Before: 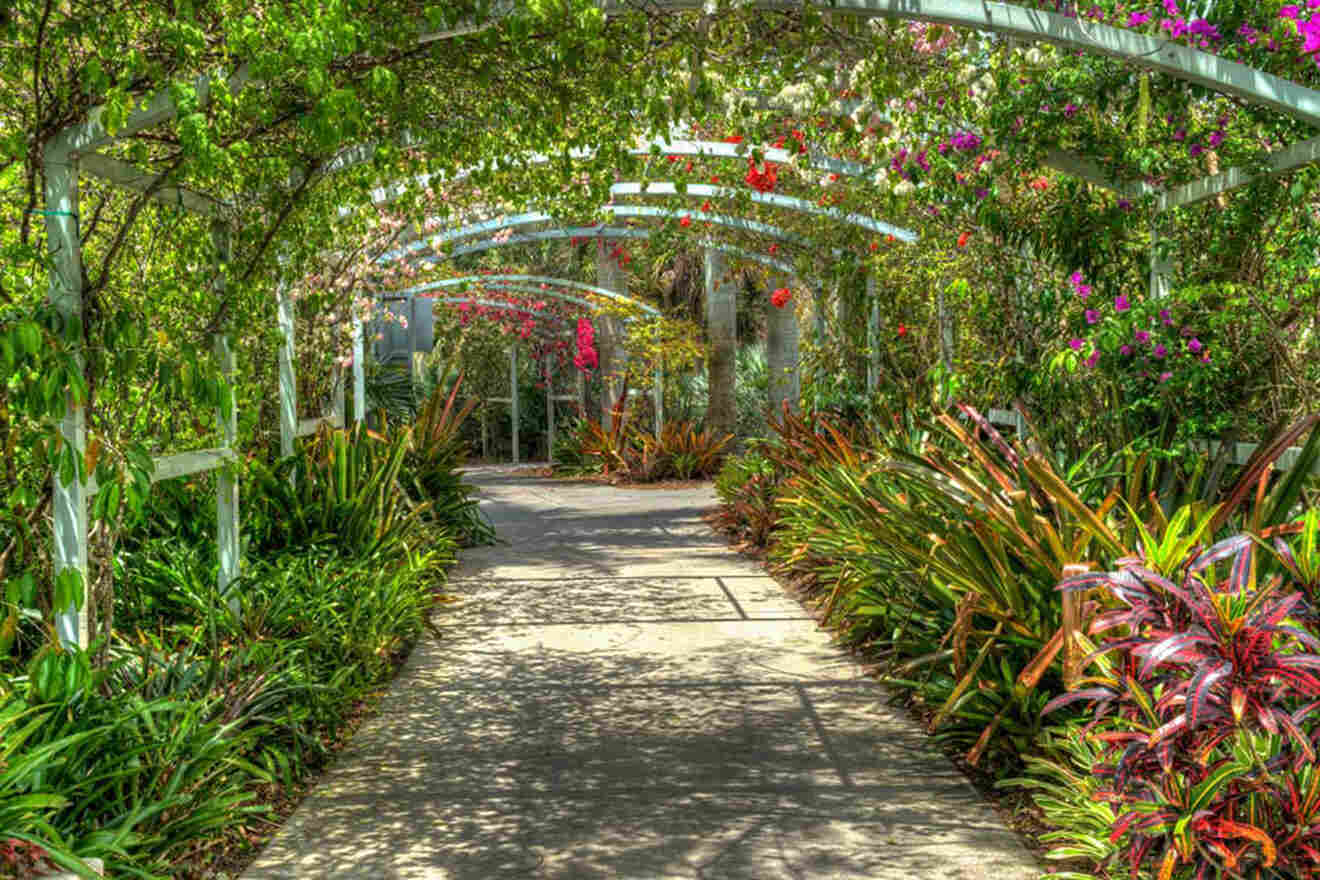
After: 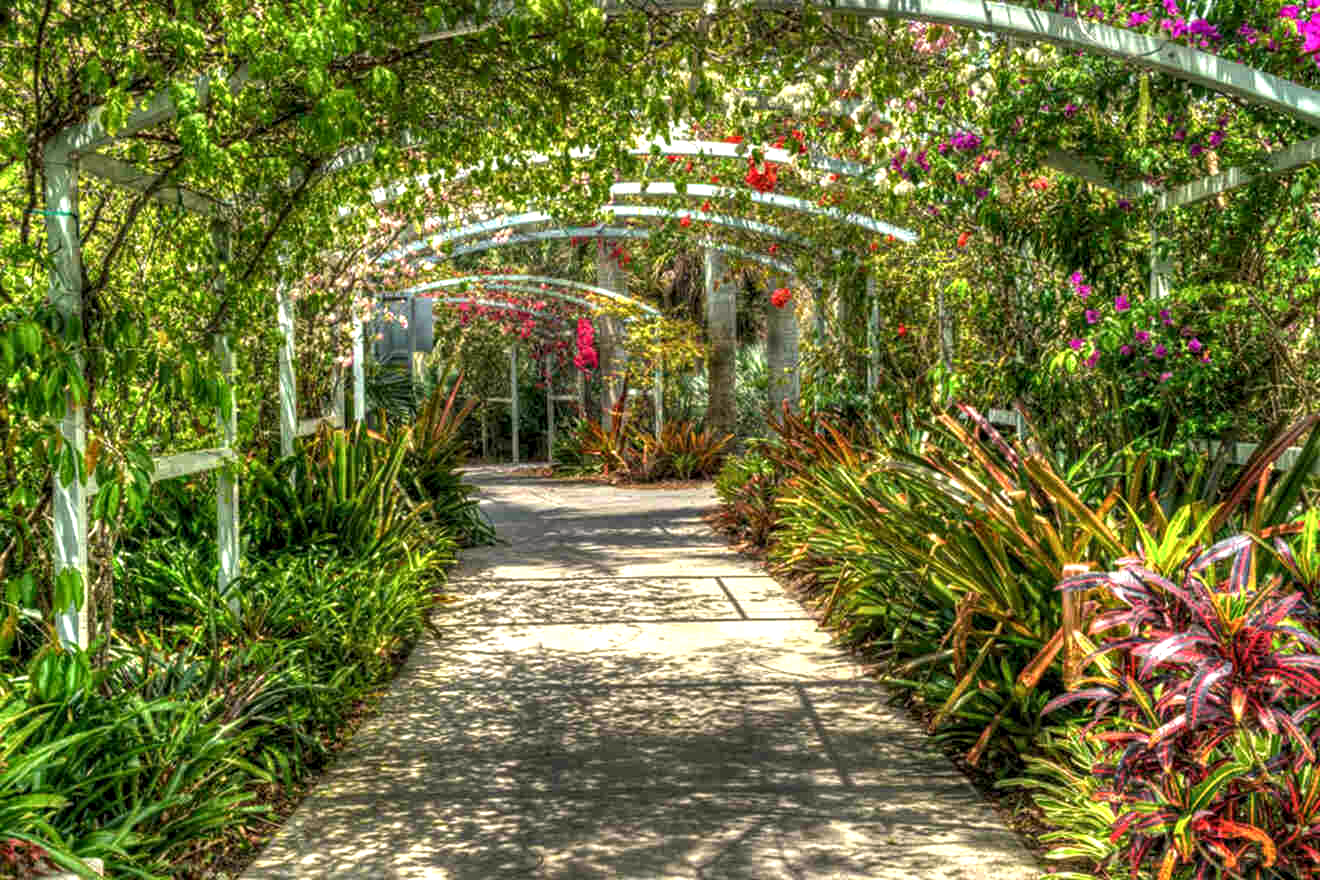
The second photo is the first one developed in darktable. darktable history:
color balance rgb: shadows lift › chroma 0.825%, shadows lift › hue 113.06°, highlights gain › chroma 2.031%, highlights gain › hue 63°, perceptual saturation grading › global saturation -2.171%, perceptual saturation grading › highlights -8.082%, perceptual saturation grading › mid-tones 8.278%, perceptual saturation grading › shadows 2.796%, perceptual brilliance grading › highlights 11.475%, global vibrance 9.945%
local contrast: detail 130%
